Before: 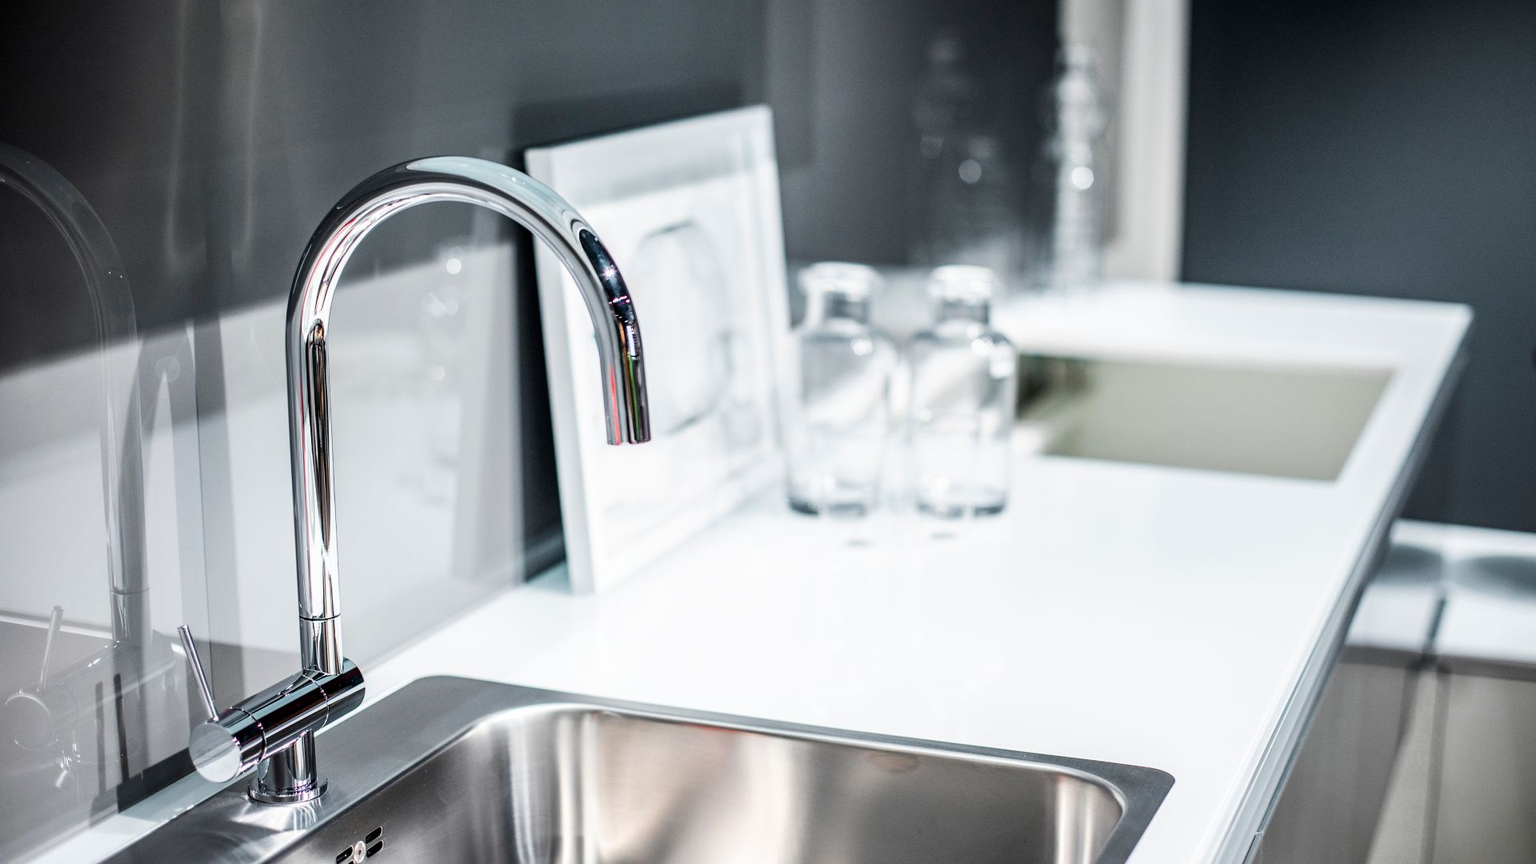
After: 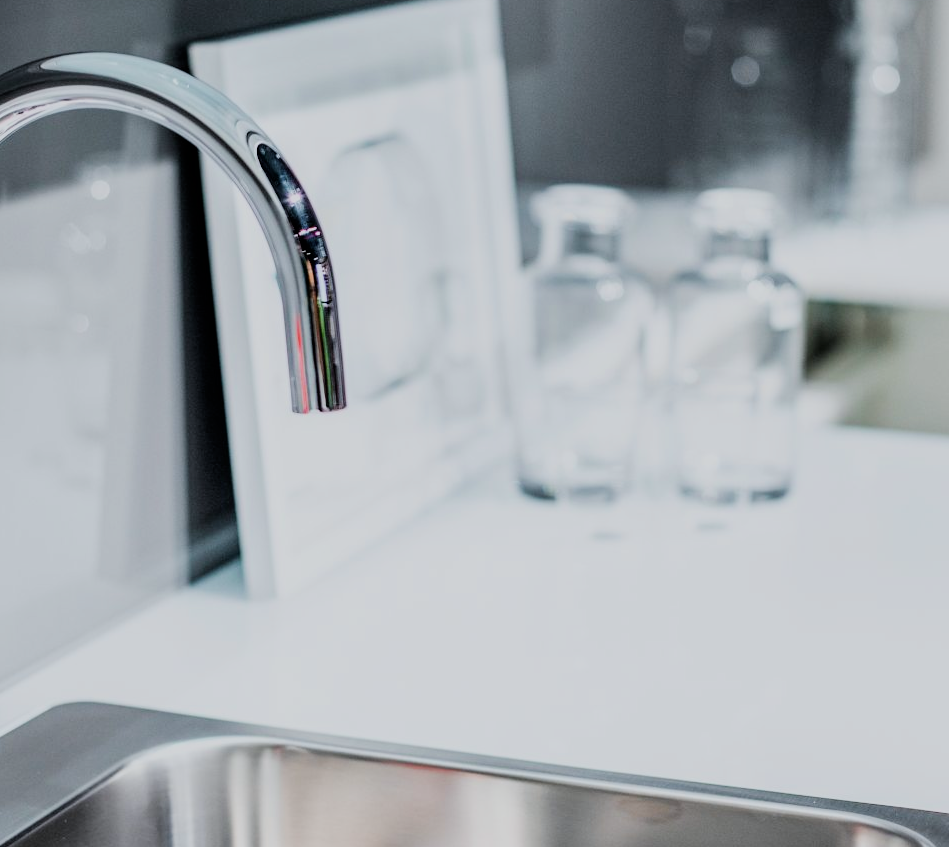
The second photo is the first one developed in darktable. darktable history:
white balance: red 0.982, blue 1.018
filmic rgb: black relative exposure -7.65 EV, white relative exposure 4.56 EV, hardness 3.61
crop and rotate: angle 0.02°, left 24.353%, top 13.219%, right 26.156%, bottom 8.224%
